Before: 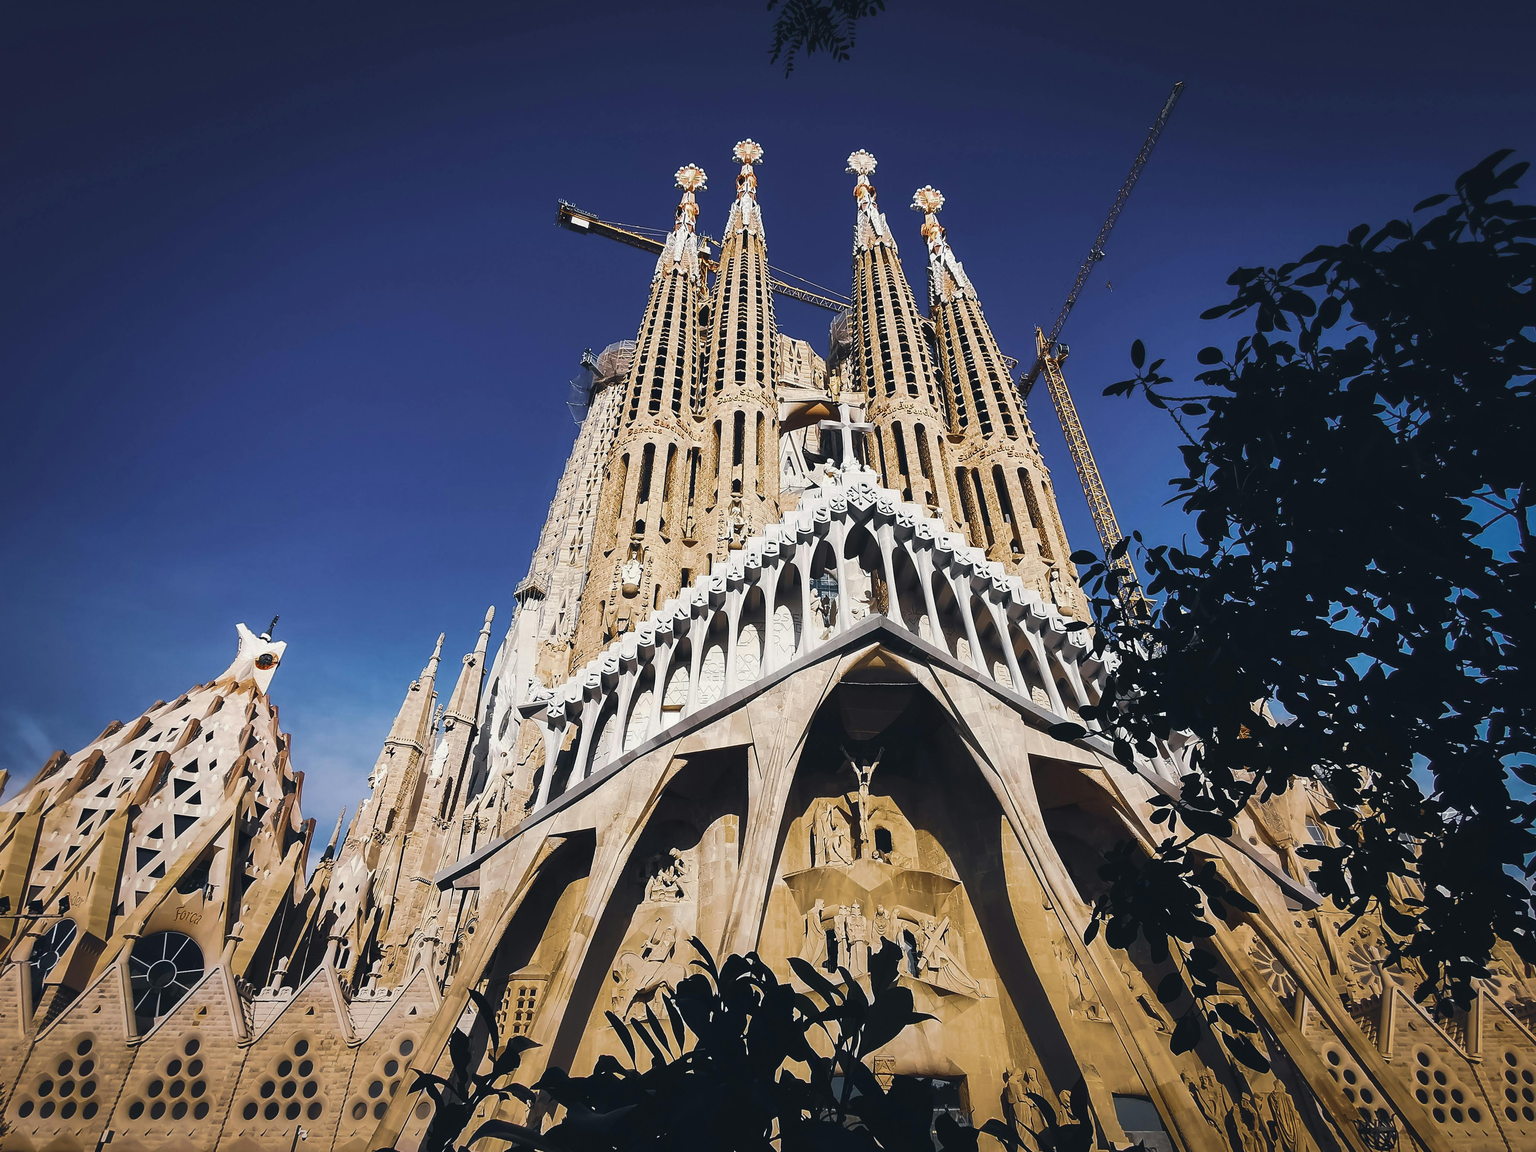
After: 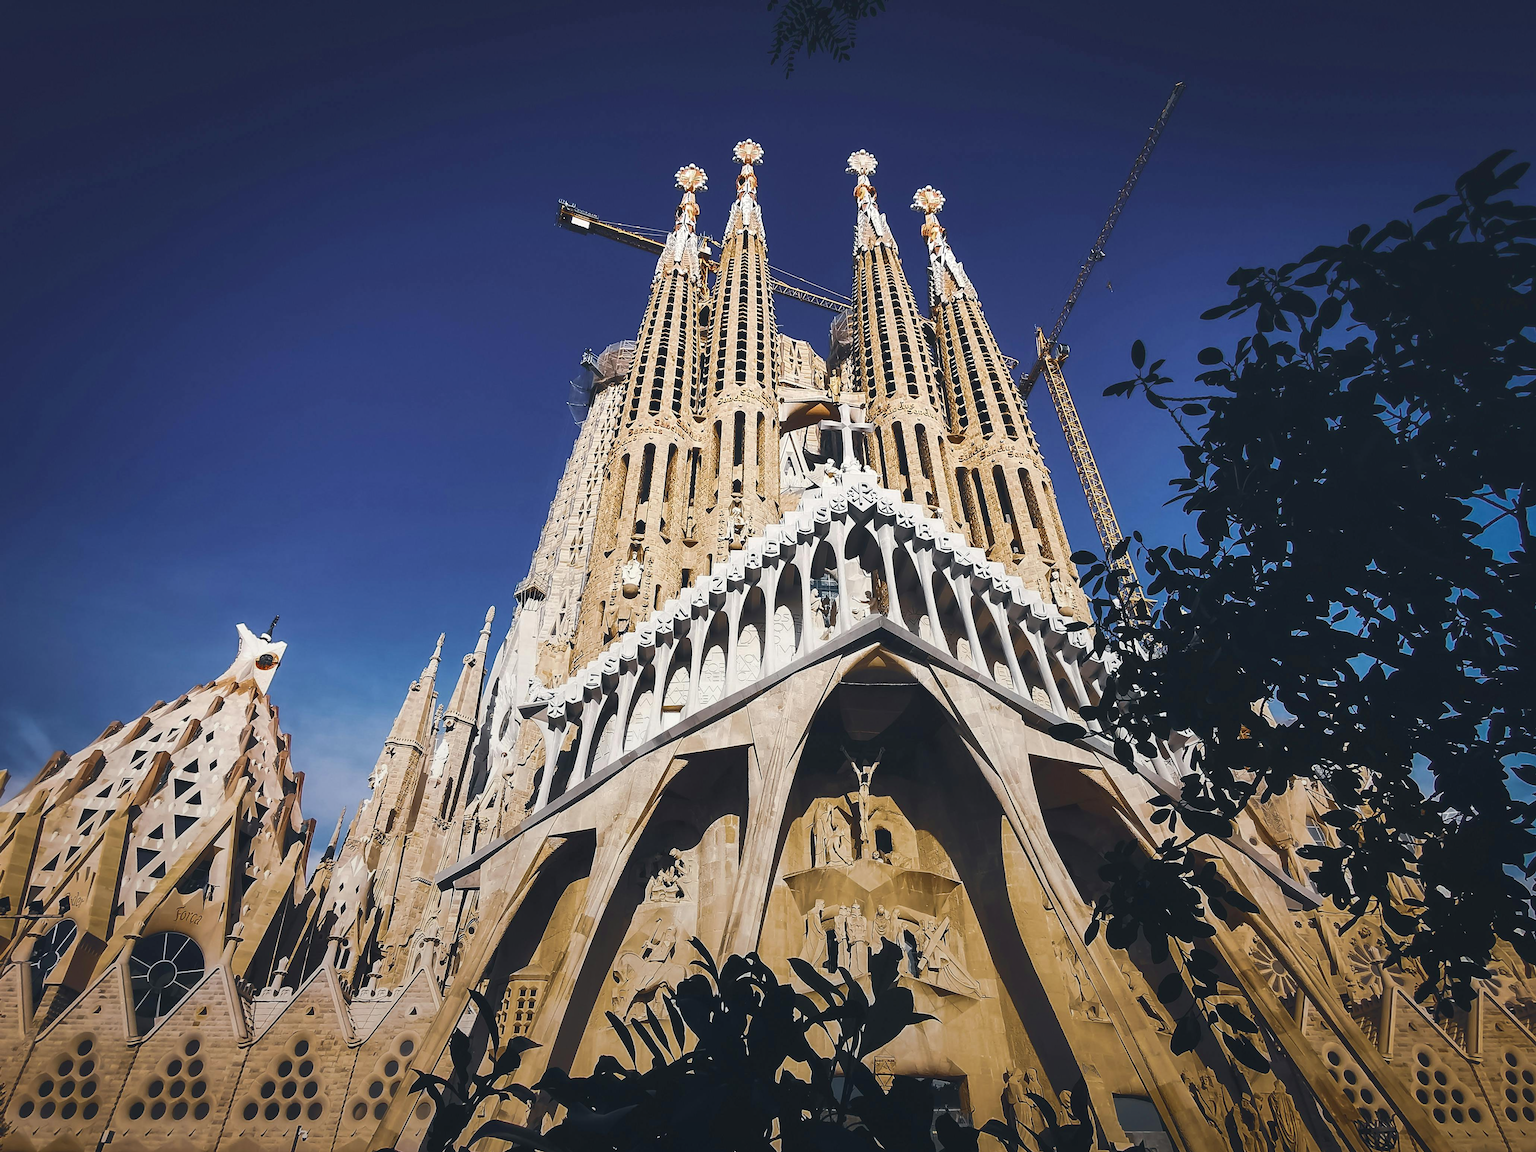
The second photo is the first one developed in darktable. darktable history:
graduated density: rotation -180°, offset 27.42
rgb curve: curves: ch0 [(0, 0) (0.093, 0.159) (0.241, 0.265) (0.414, 0.42) (1, 1)], compensate middle gray true, preserve colors basic power
levels: levels [0.016, 0.484, 0.953]
